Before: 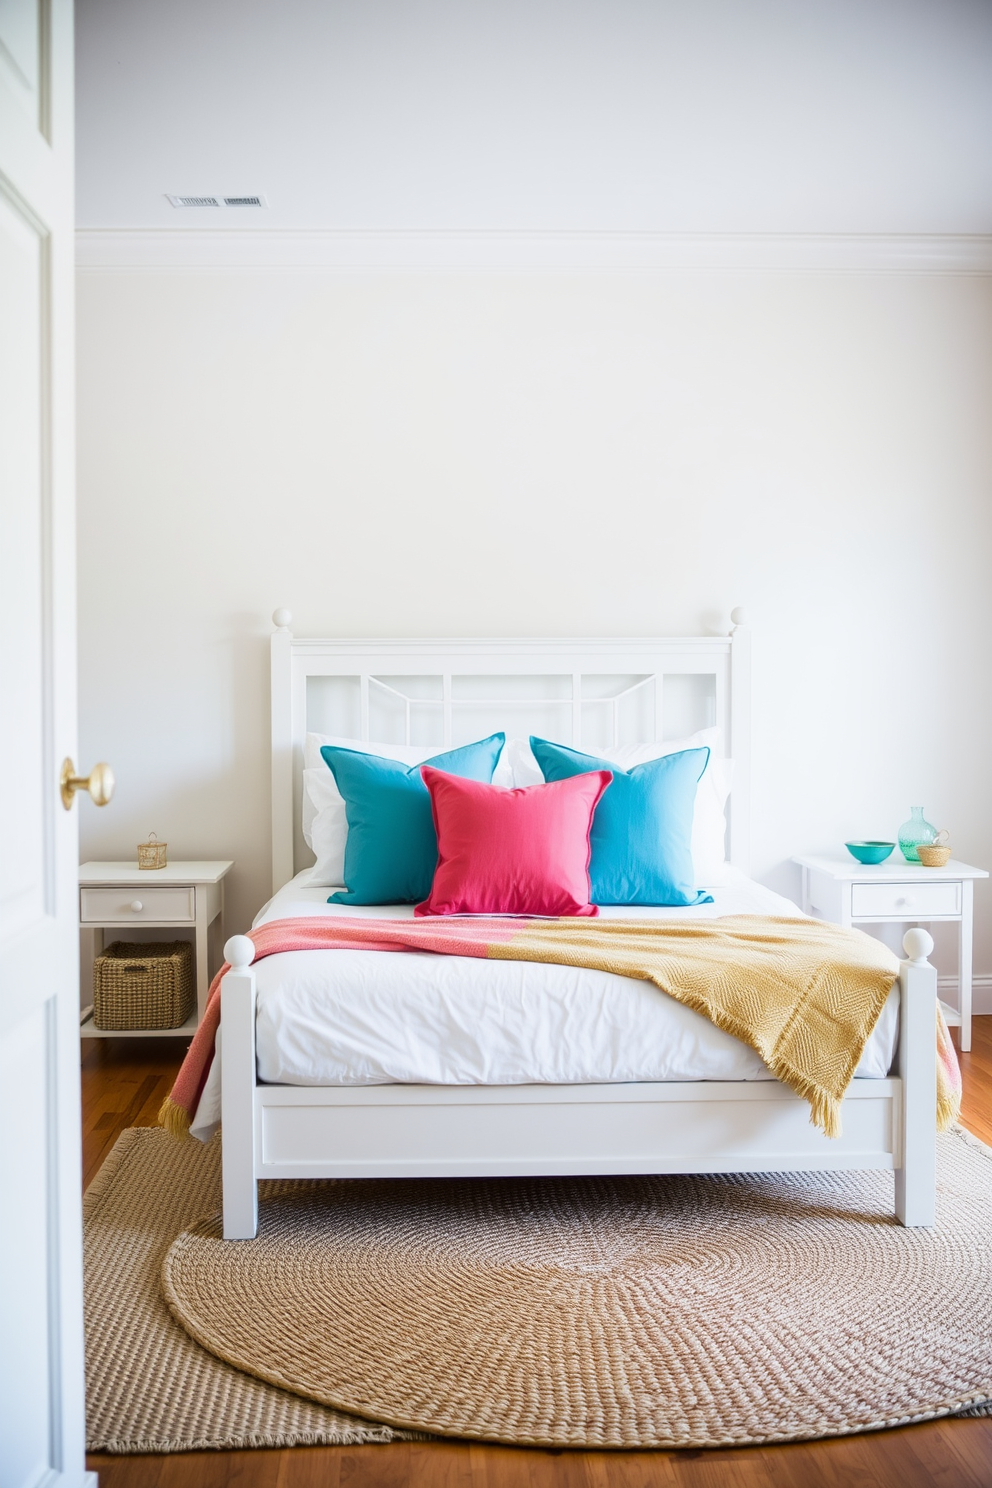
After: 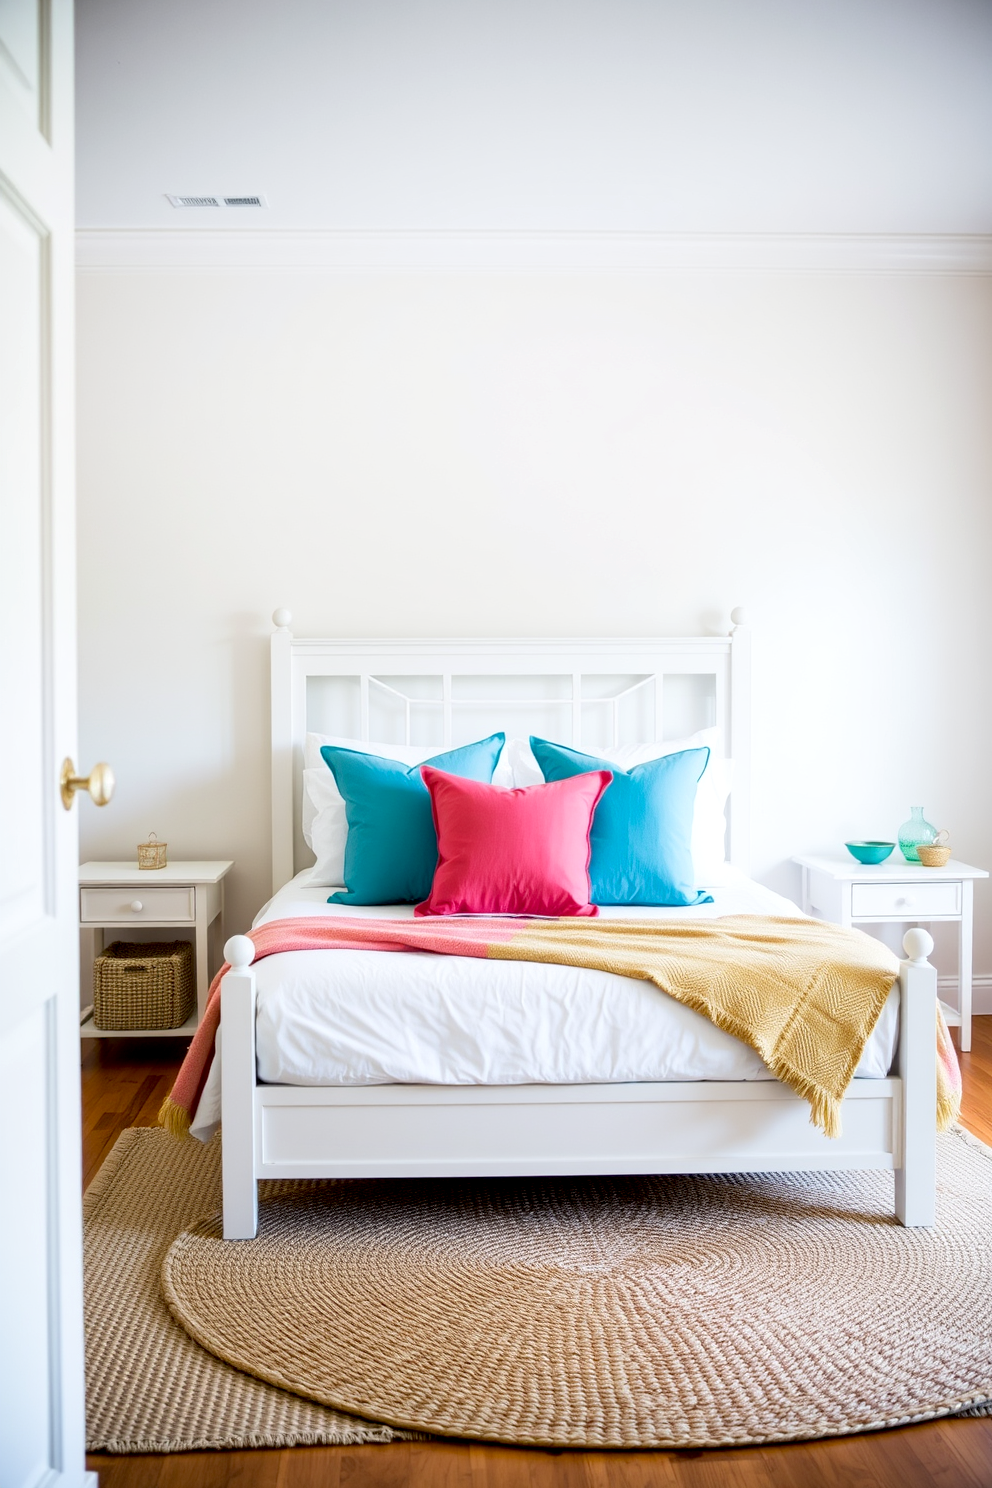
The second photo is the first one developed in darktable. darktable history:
tone equalizer: on, module defaults
exposure: black level correction 0.009, exposure 0.119 EV, compensate highlight preservation false
